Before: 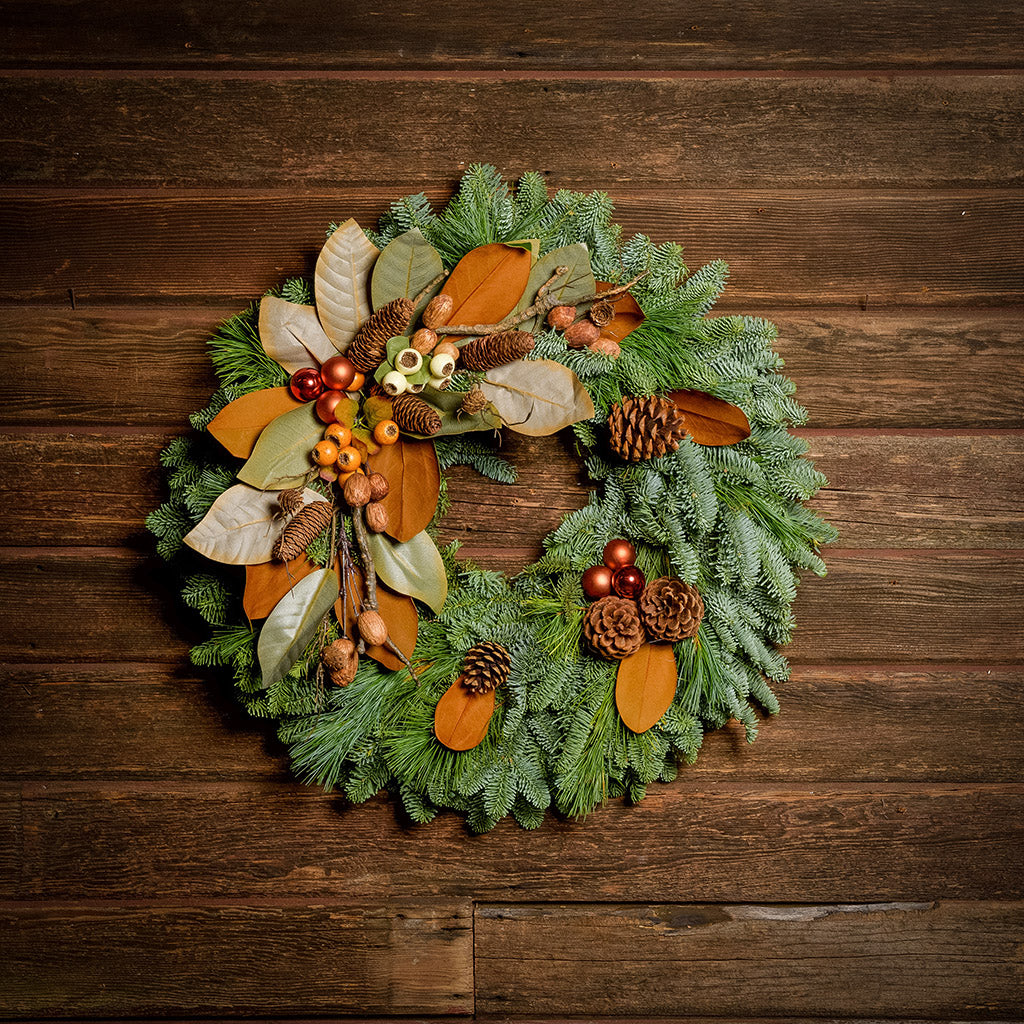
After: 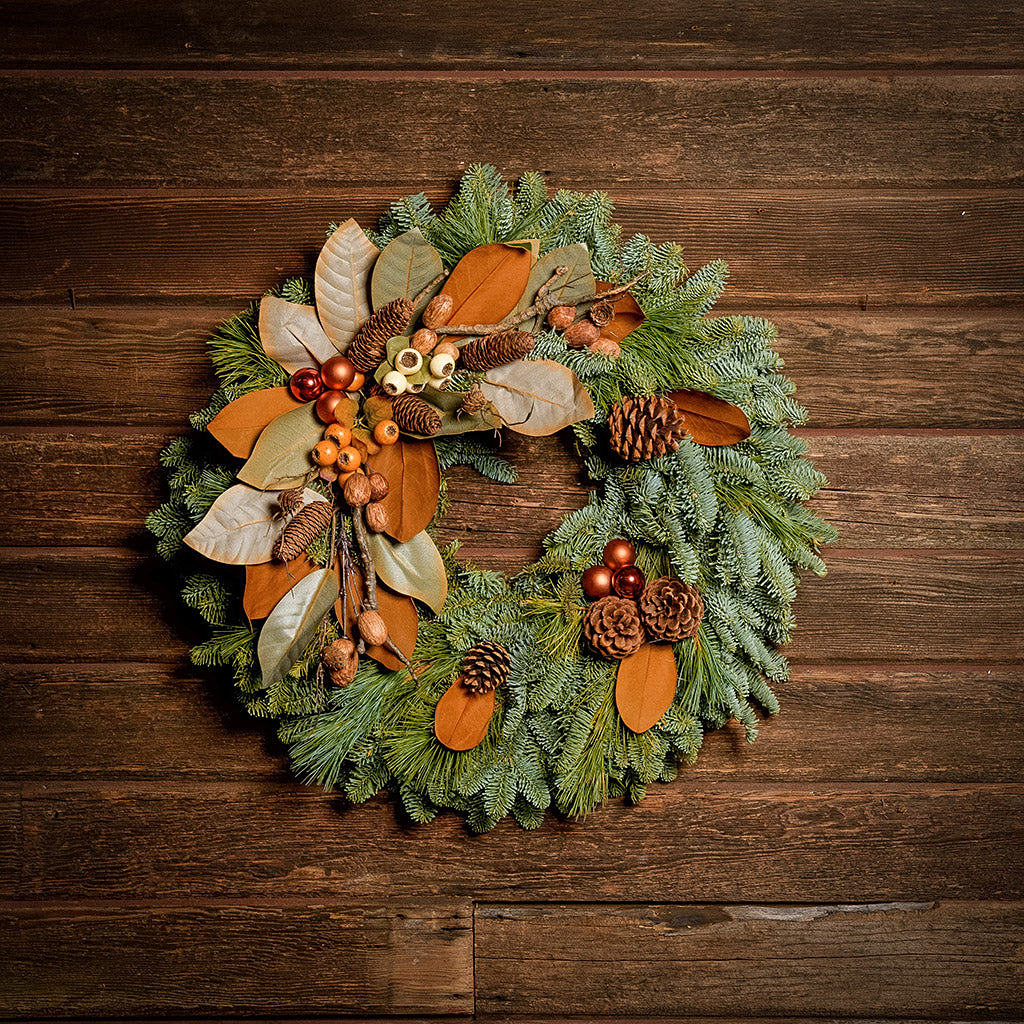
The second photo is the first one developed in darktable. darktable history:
color zones: curves: ch2 [(0, 0.5) (0.143, 0.5) (0.286, 0.416) (0.429, 0.5) (0.571, 0.5) (0.714, 0.5) (0.857, 0.5) (1, 0.5)]
sharpen: amount 0.214
